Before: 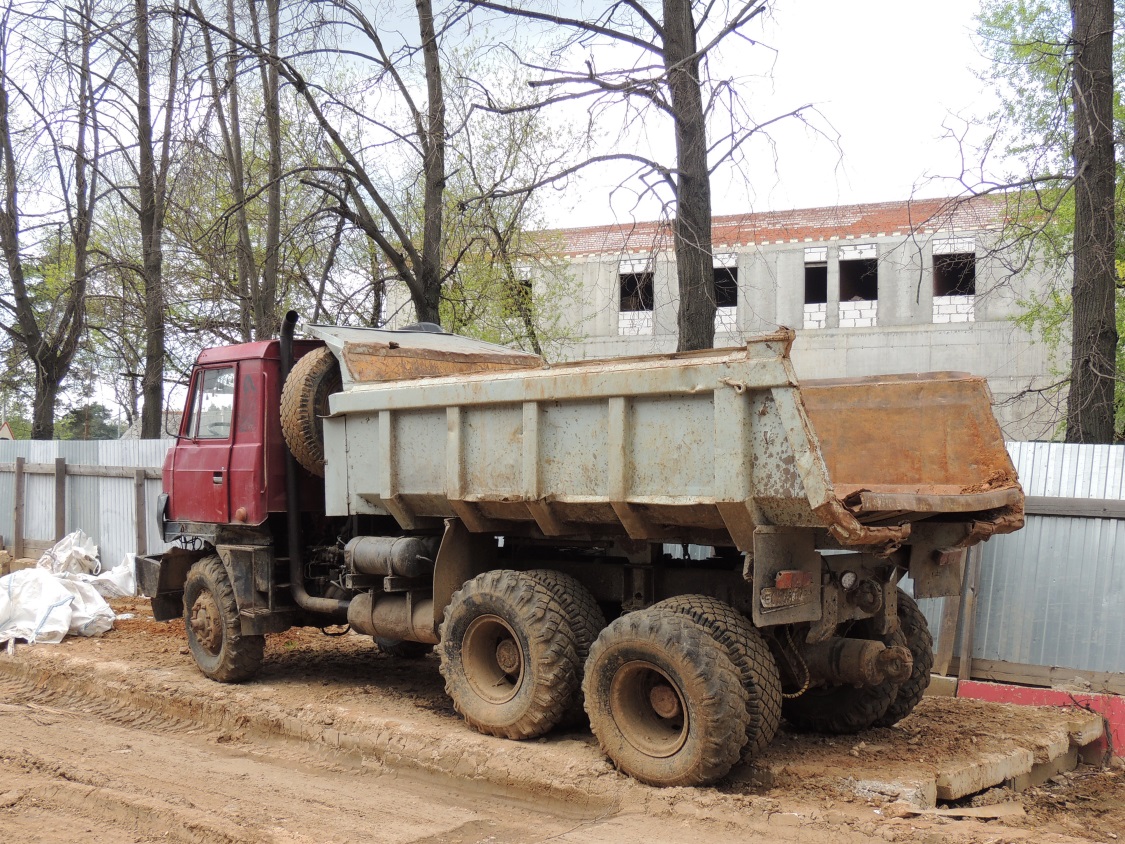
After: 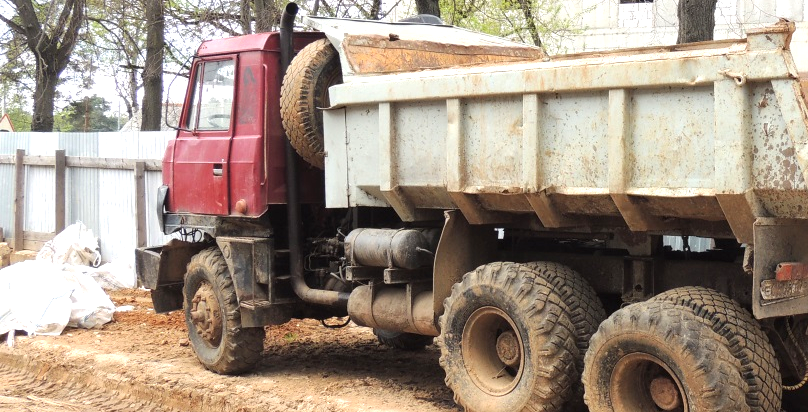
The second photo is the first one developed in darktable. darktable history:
crop: top 36.537%, right 28.094%, bottom 14.643%
exposure: black level correction 0, exposure 0.832 EV, compensate exposure bias true, compensate highlight preservation false
